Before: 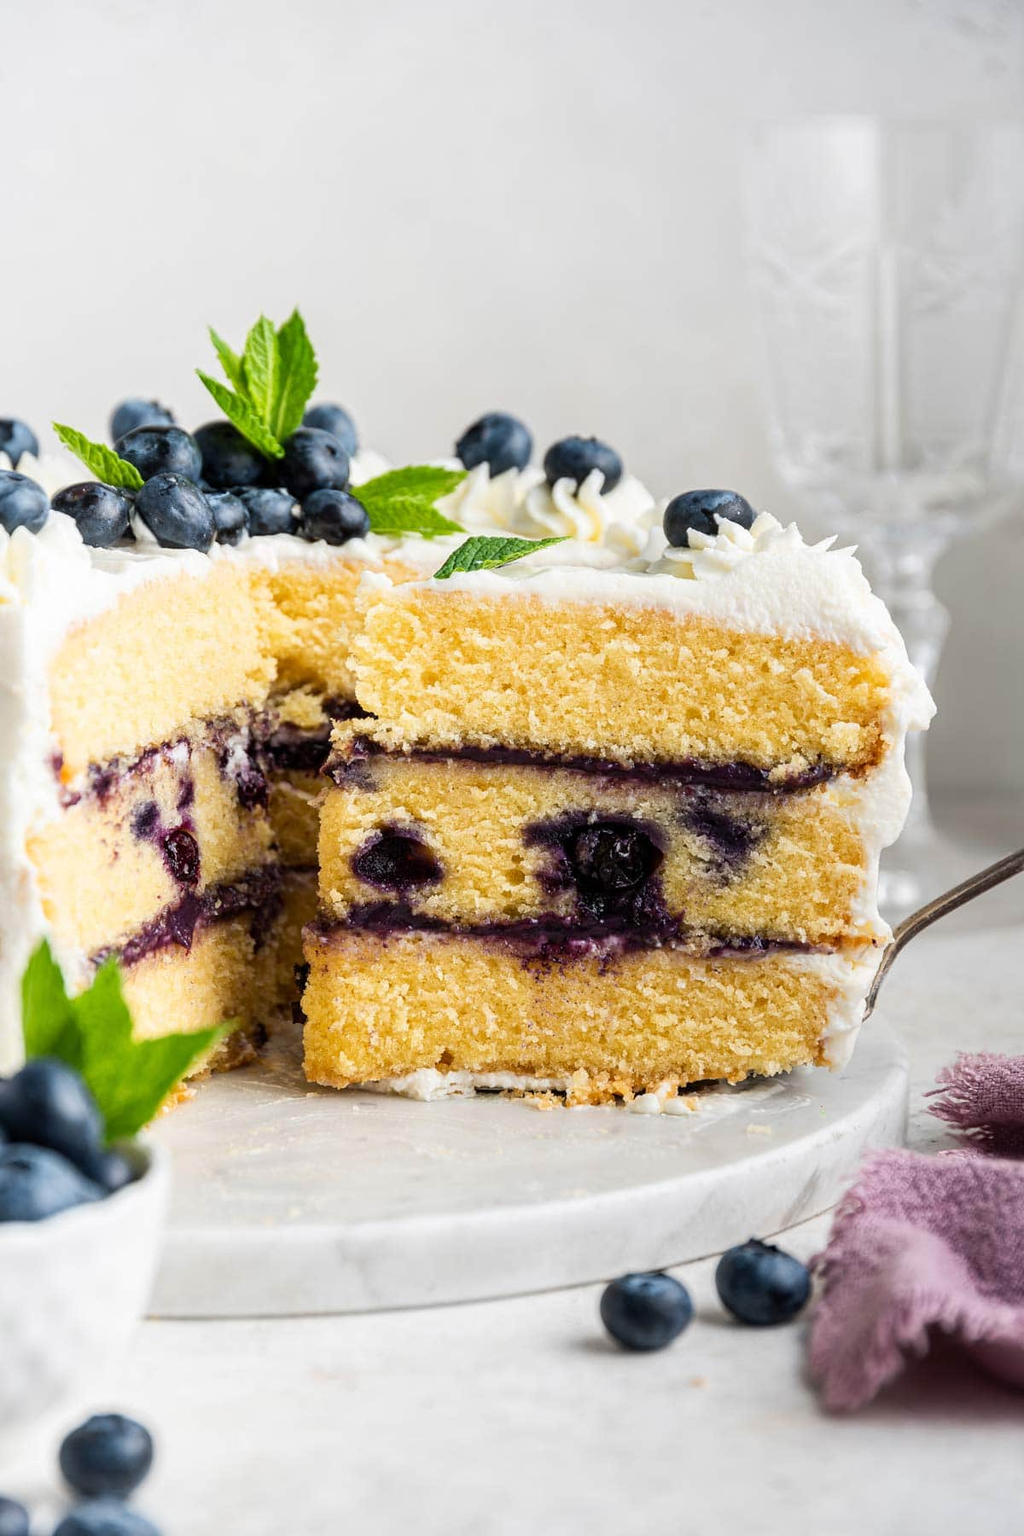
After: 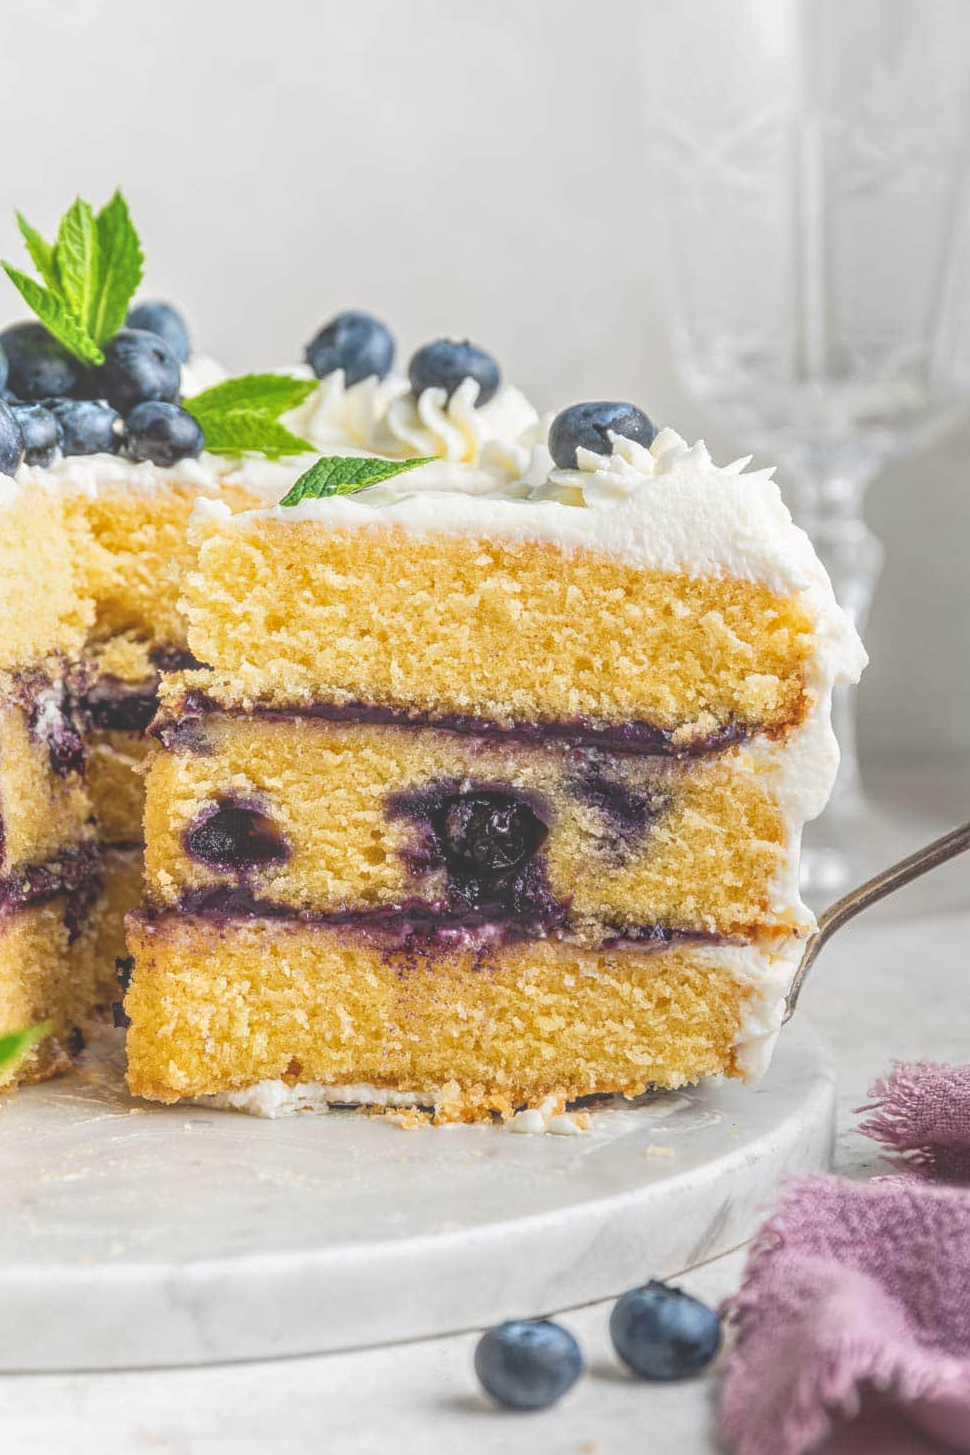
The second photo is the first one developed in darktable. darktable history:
local contrast: highlights 73%, shadows 15%, midtone range 0.197
crop: left 19.159%, top 9.58%, bottom 9.58%
